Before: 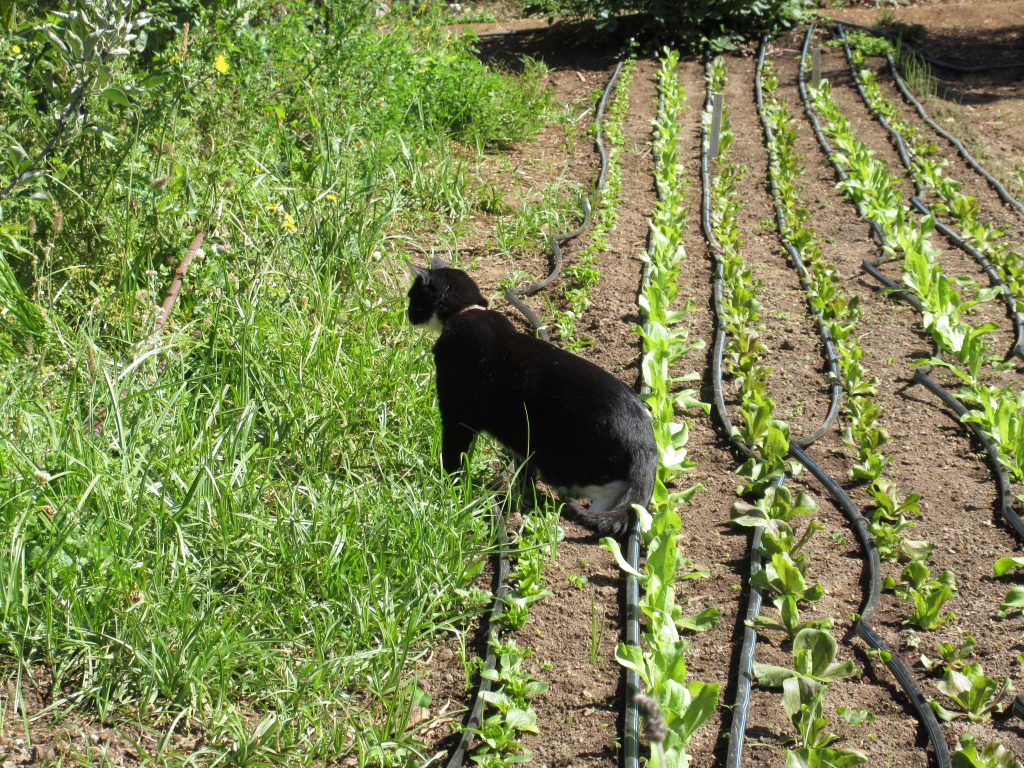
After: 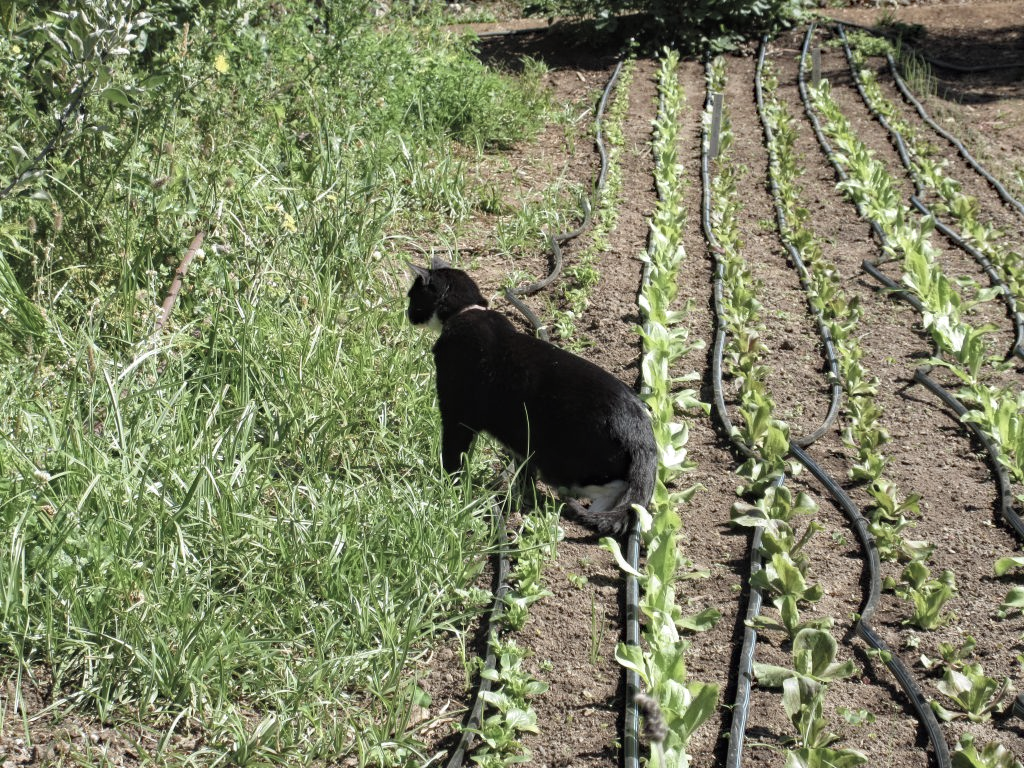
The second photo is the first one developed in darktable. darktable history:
shadows and highlights: shadows 12, white point adjustment 1.2, soften with gaussian
local contrast: highlights 100%, shadows 100%, detail 120%, midtone range 0.2
haze removal: strength 0.29, distance 0.25, compatibility mode true, adaptive false
defringe: on, module defaults
vibrance: on, module defaults
raw denoise: noise threshold 0.006, x [[0, 0.25, 0.5, 0.75, 1] ×4]
contrast brightness saturation: contrast -0.05, saturation -0.41
